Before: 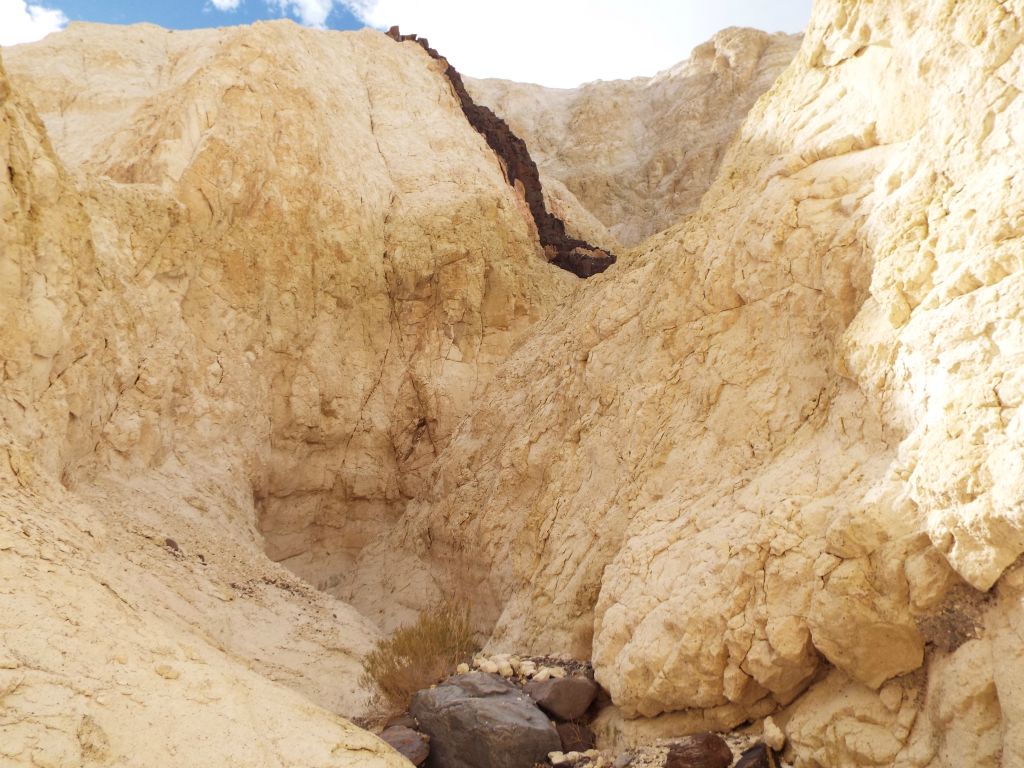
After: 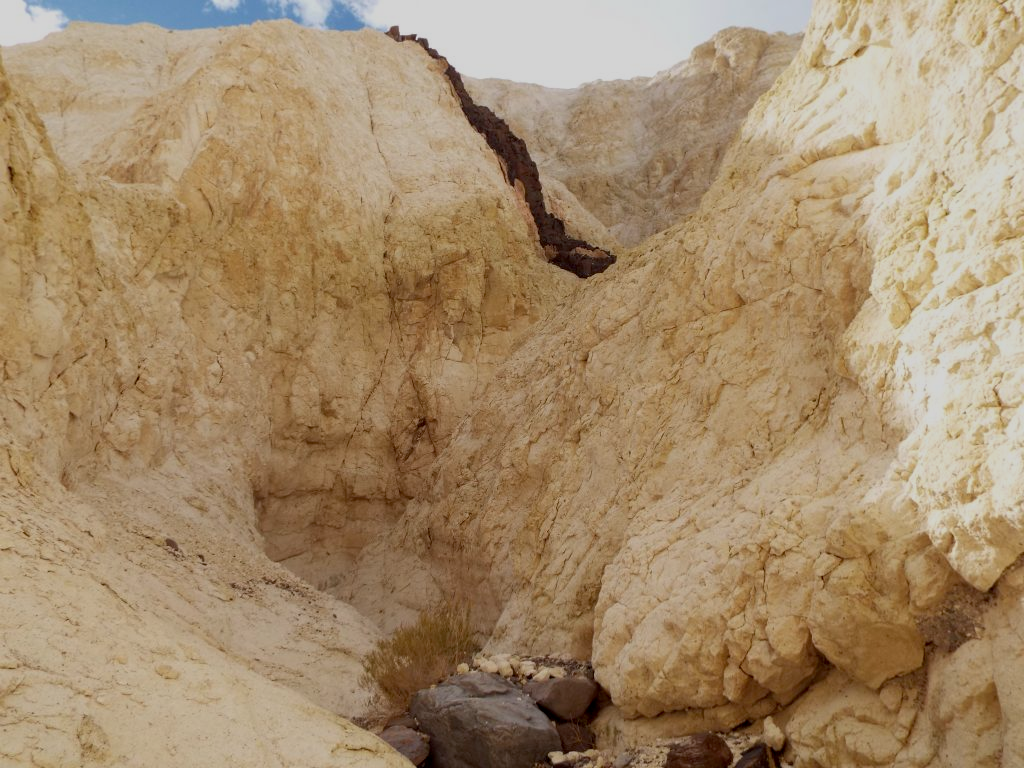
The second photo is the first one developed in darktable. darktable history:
exposure: black level correction 0.009, exposure -0.614 EV, compensate highlight preservation false
